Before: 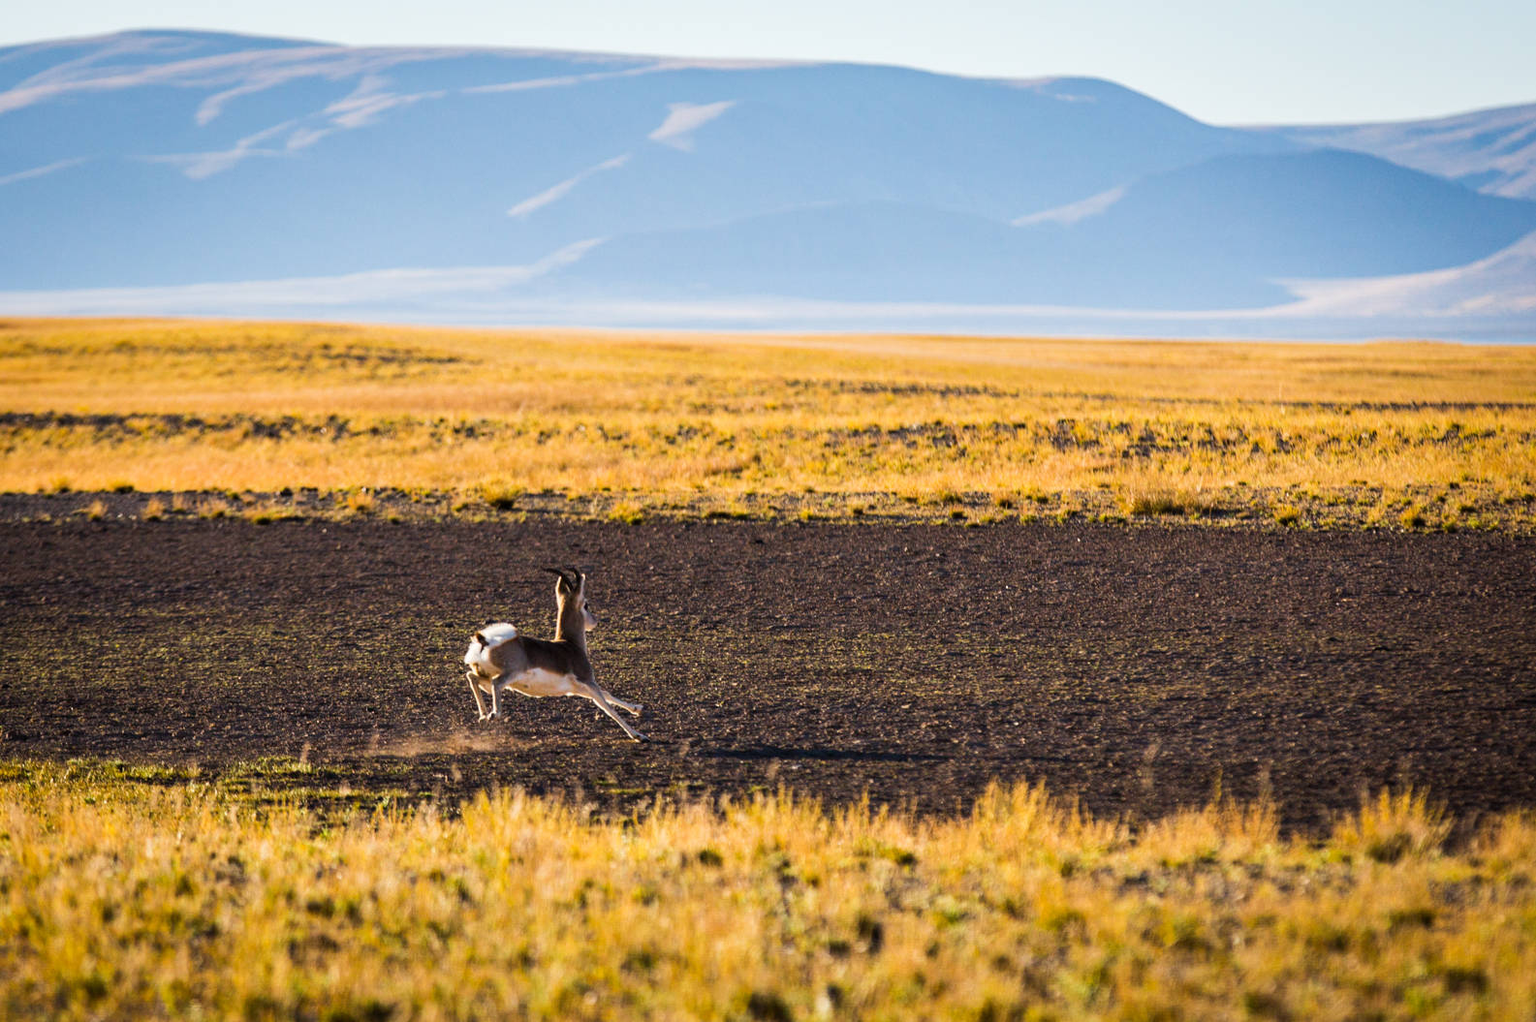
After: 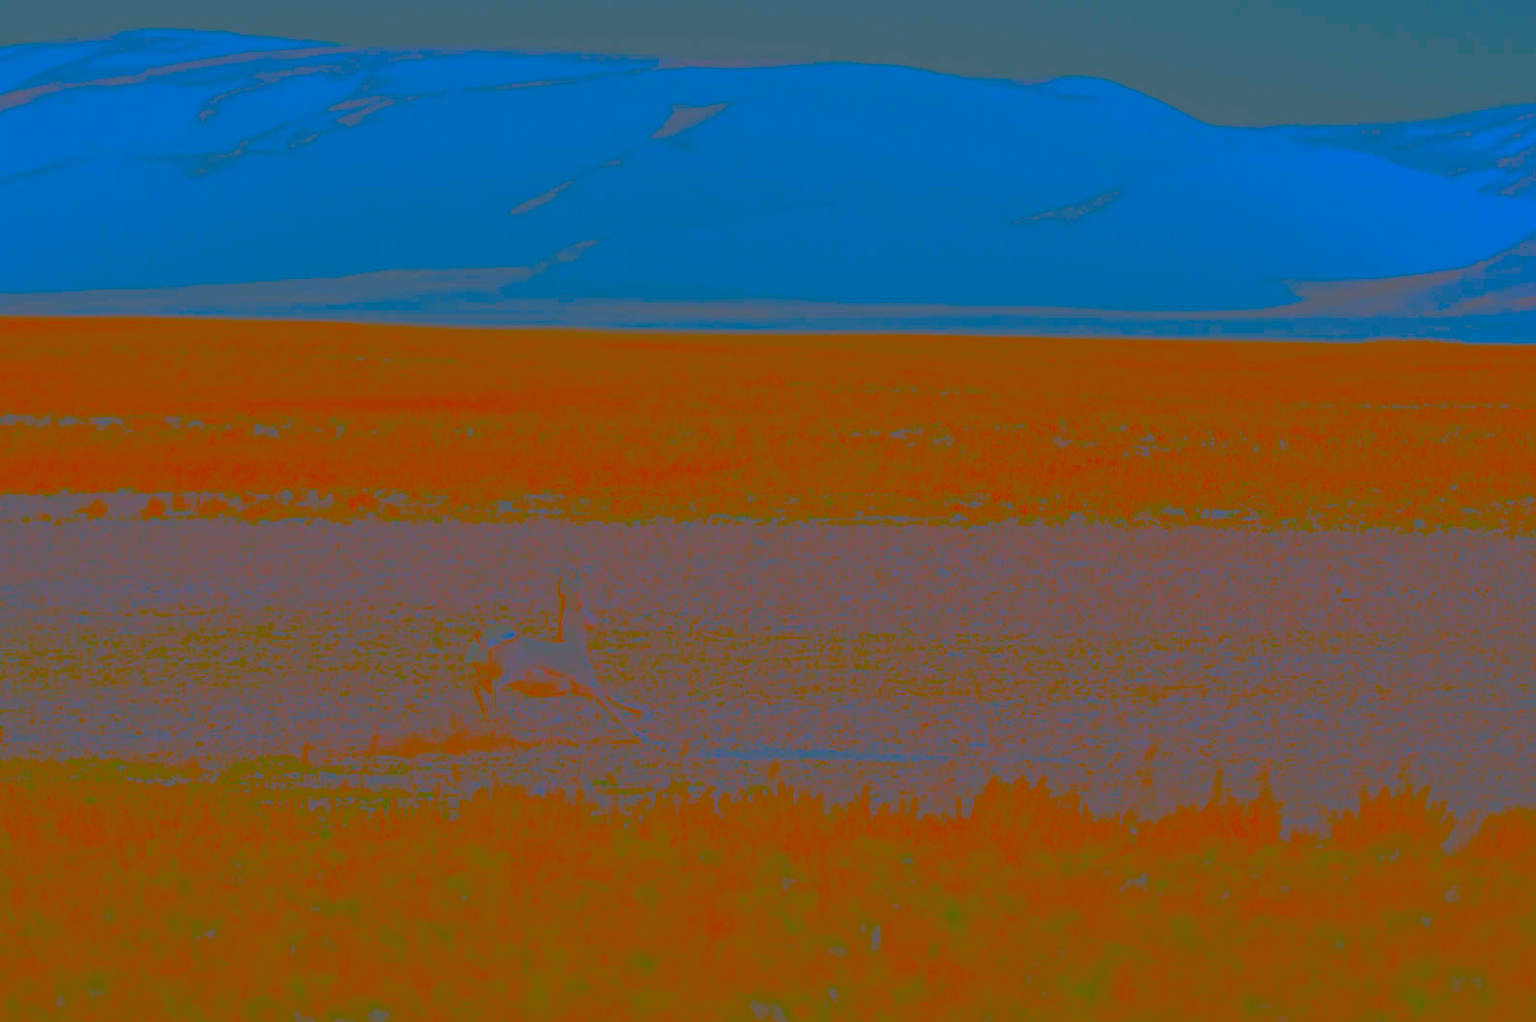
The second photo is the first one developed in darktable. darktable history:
color balance rgb: global offset › luminance 0.244%, perceptual saturation grading › global saturation 25.722%
color correction: highlights a* -10.59, highlights b* -19.58
contrast brightness saturation: contrast -0.986, brightness -0.156, saturation 0.768
